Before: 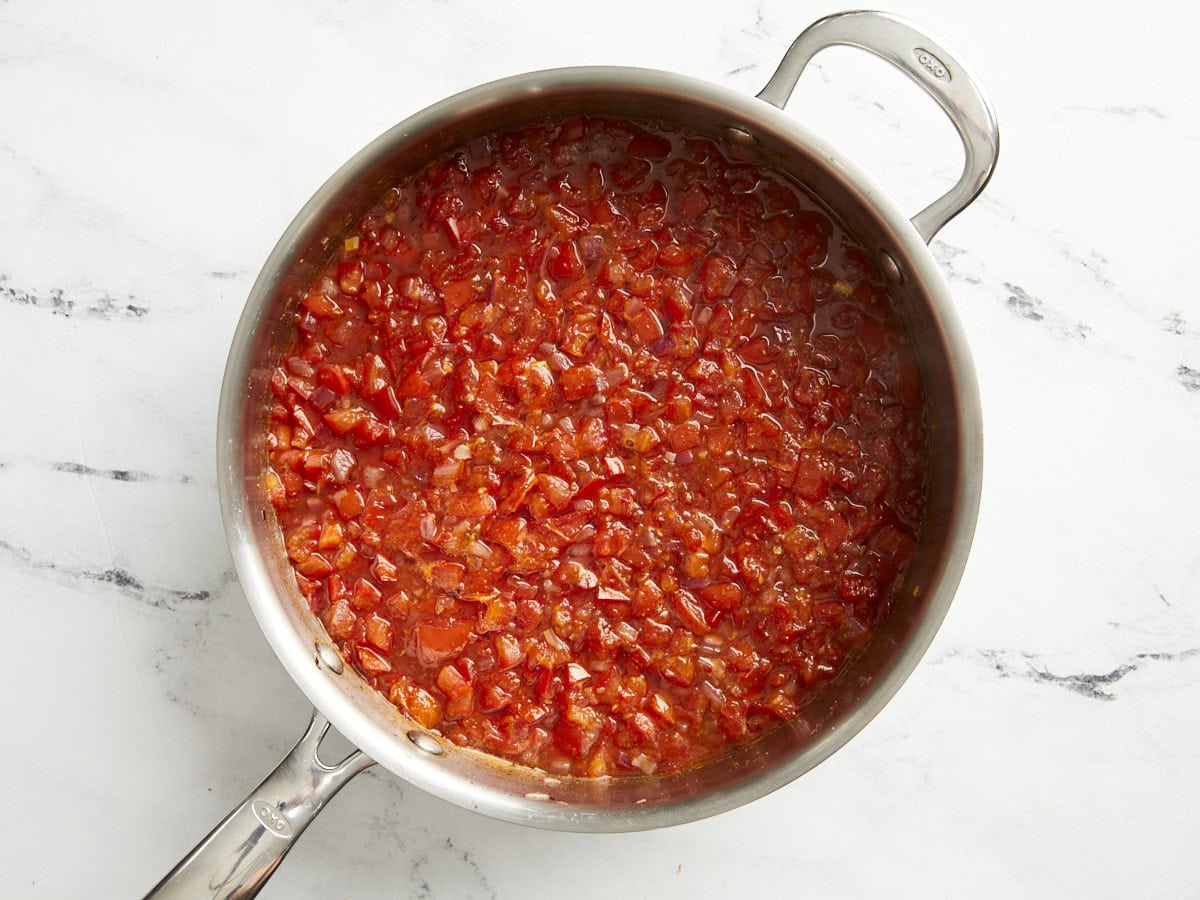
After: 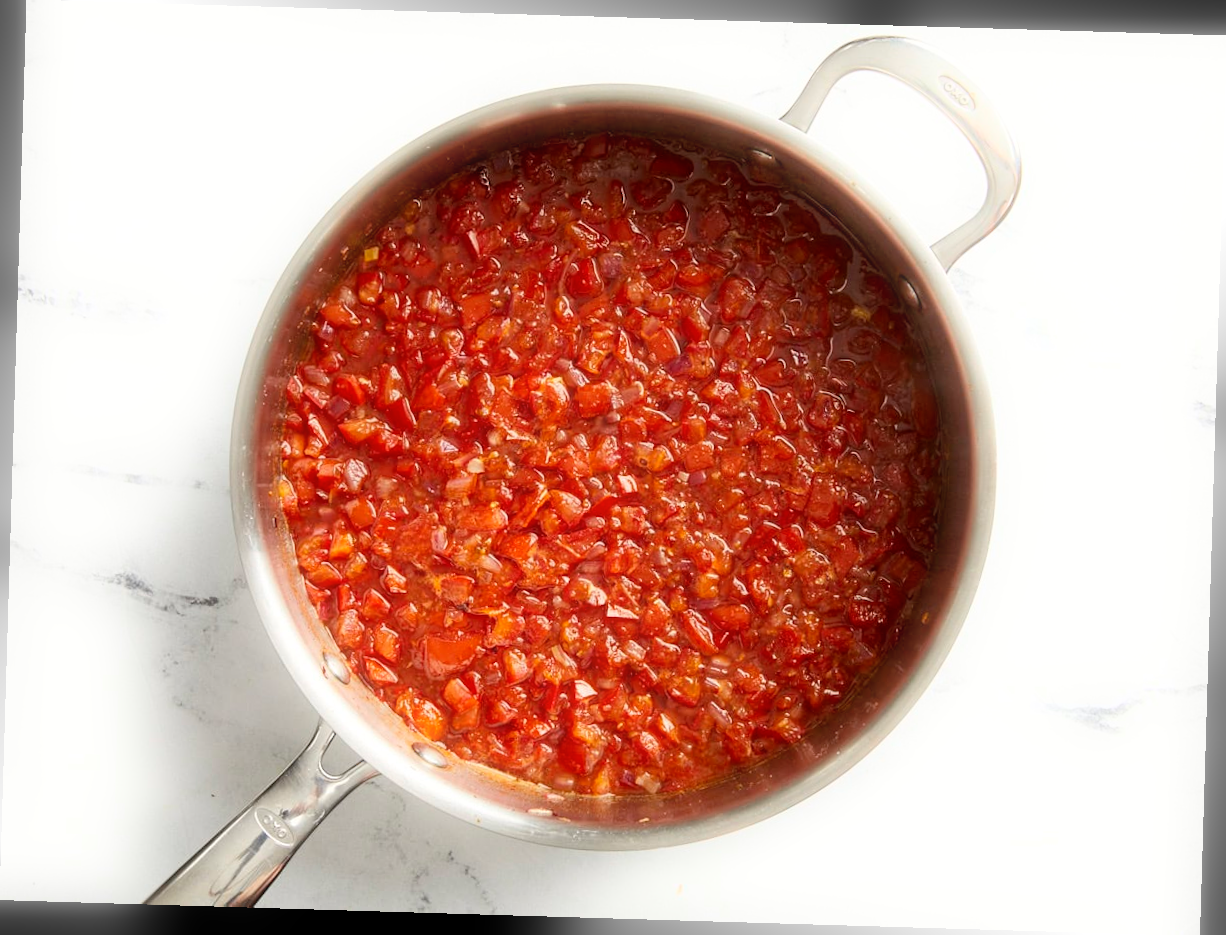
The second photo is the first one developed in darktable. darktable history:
bloom: size 5%, threshold 95%, strength 15%
rotate and perspective: rotation 1.72°, automatic cropping off
